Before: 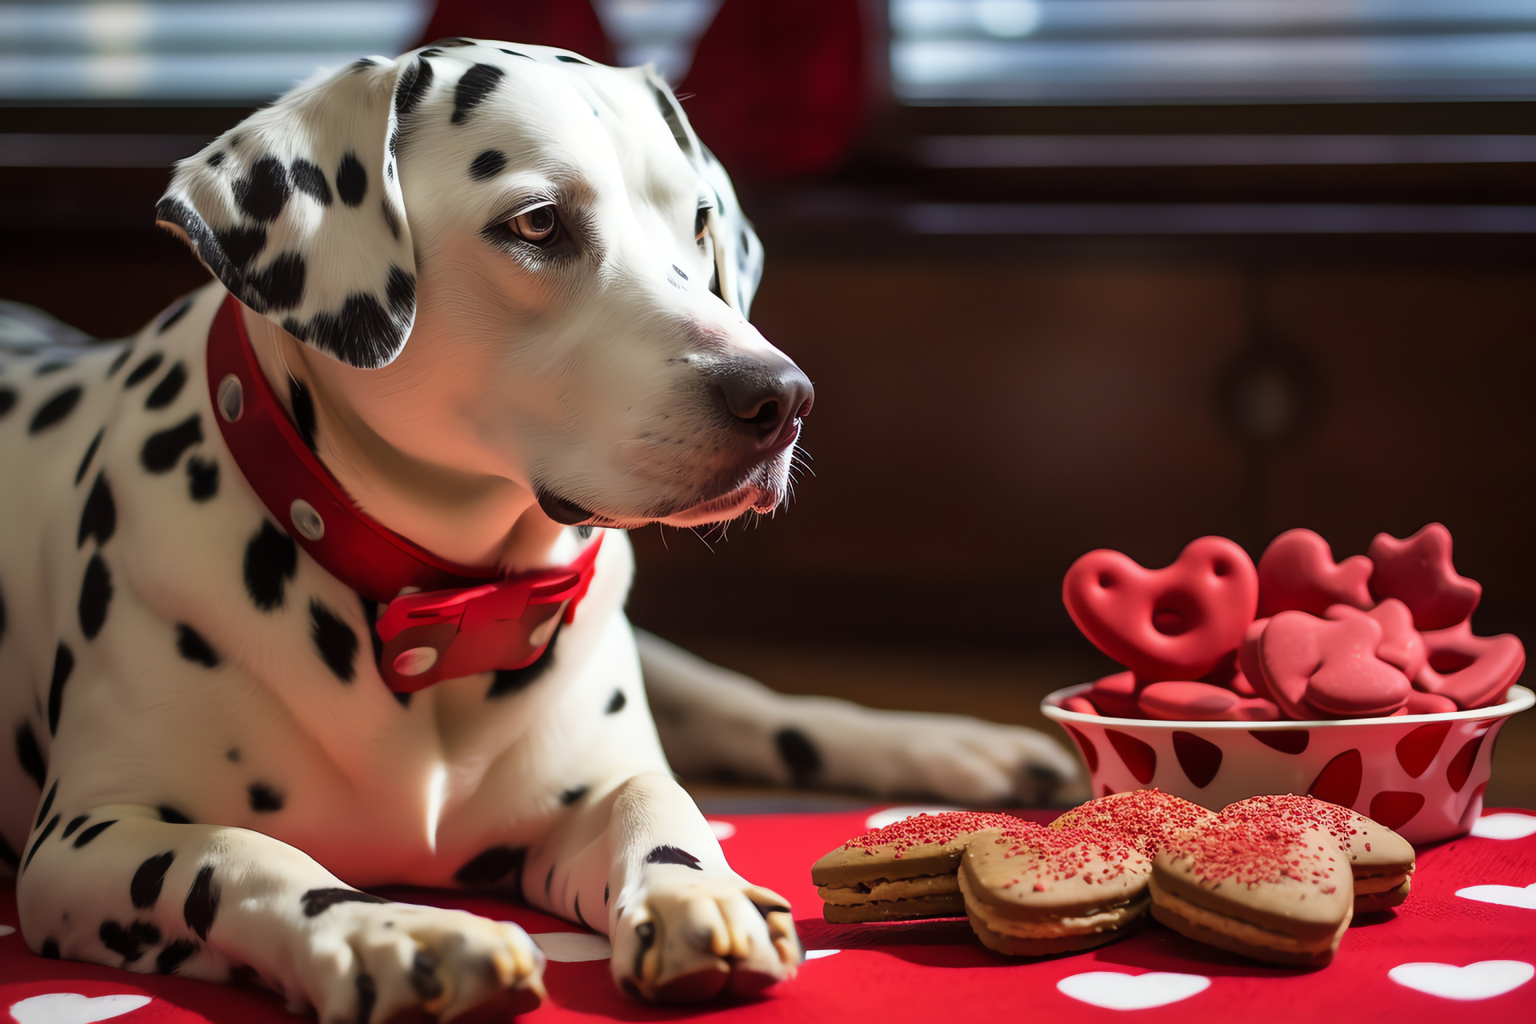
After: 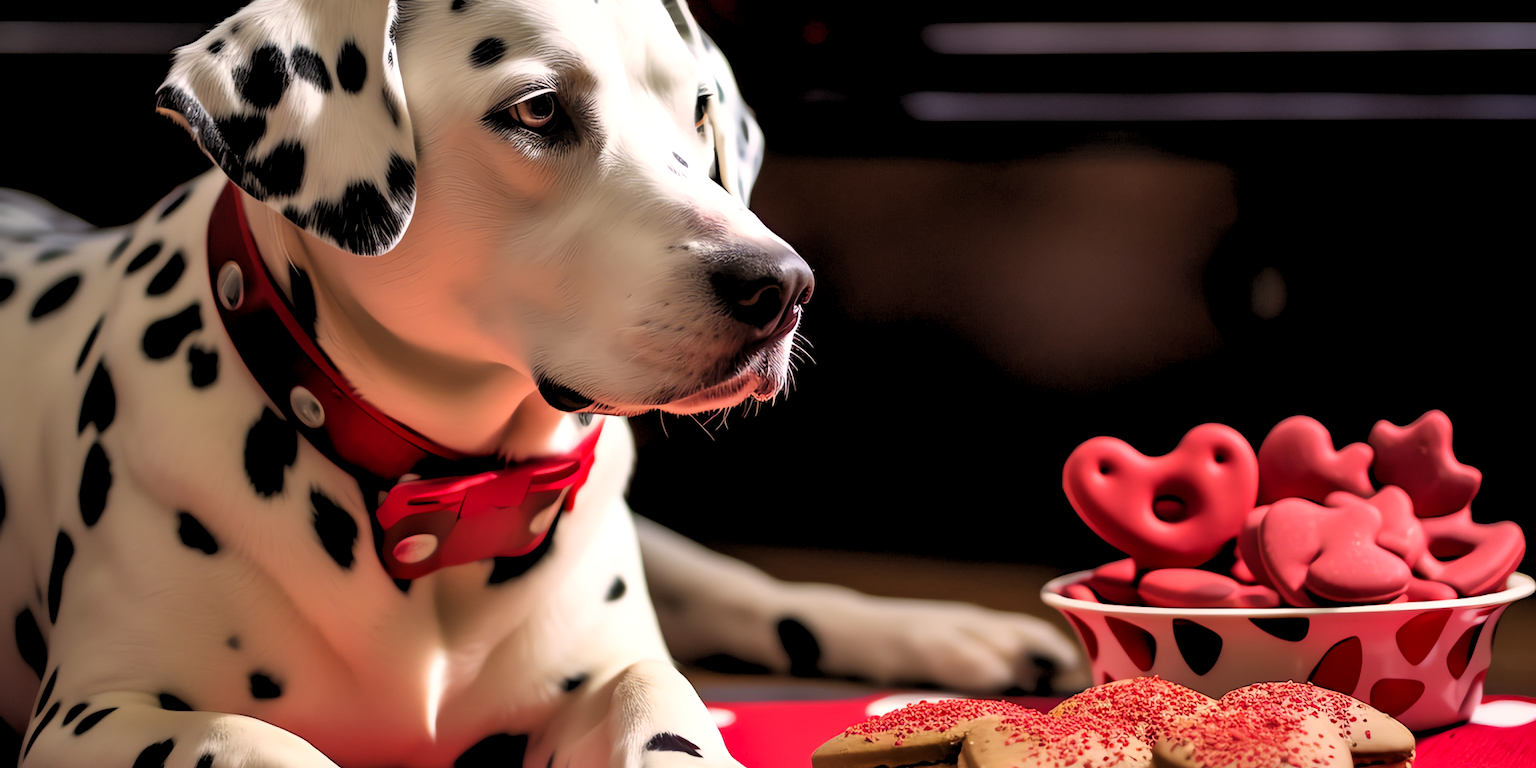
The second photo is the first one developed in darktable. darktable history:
crop: top 11.038%, bottom 13.962%
shadows and highlights: shadows 20.91, highlights -82.73, soften with gaussian
local contrast: mode bilateral grid, contrast 100, coarseness 100, detail 108%, midtone range 0.2
color correction: highlights a* 7.34, highlights b* 4.37
rgb levels: levels [[0.013, 0.434, 0.89], [0, 0.5, 1], [0, 0.5, 1]]
